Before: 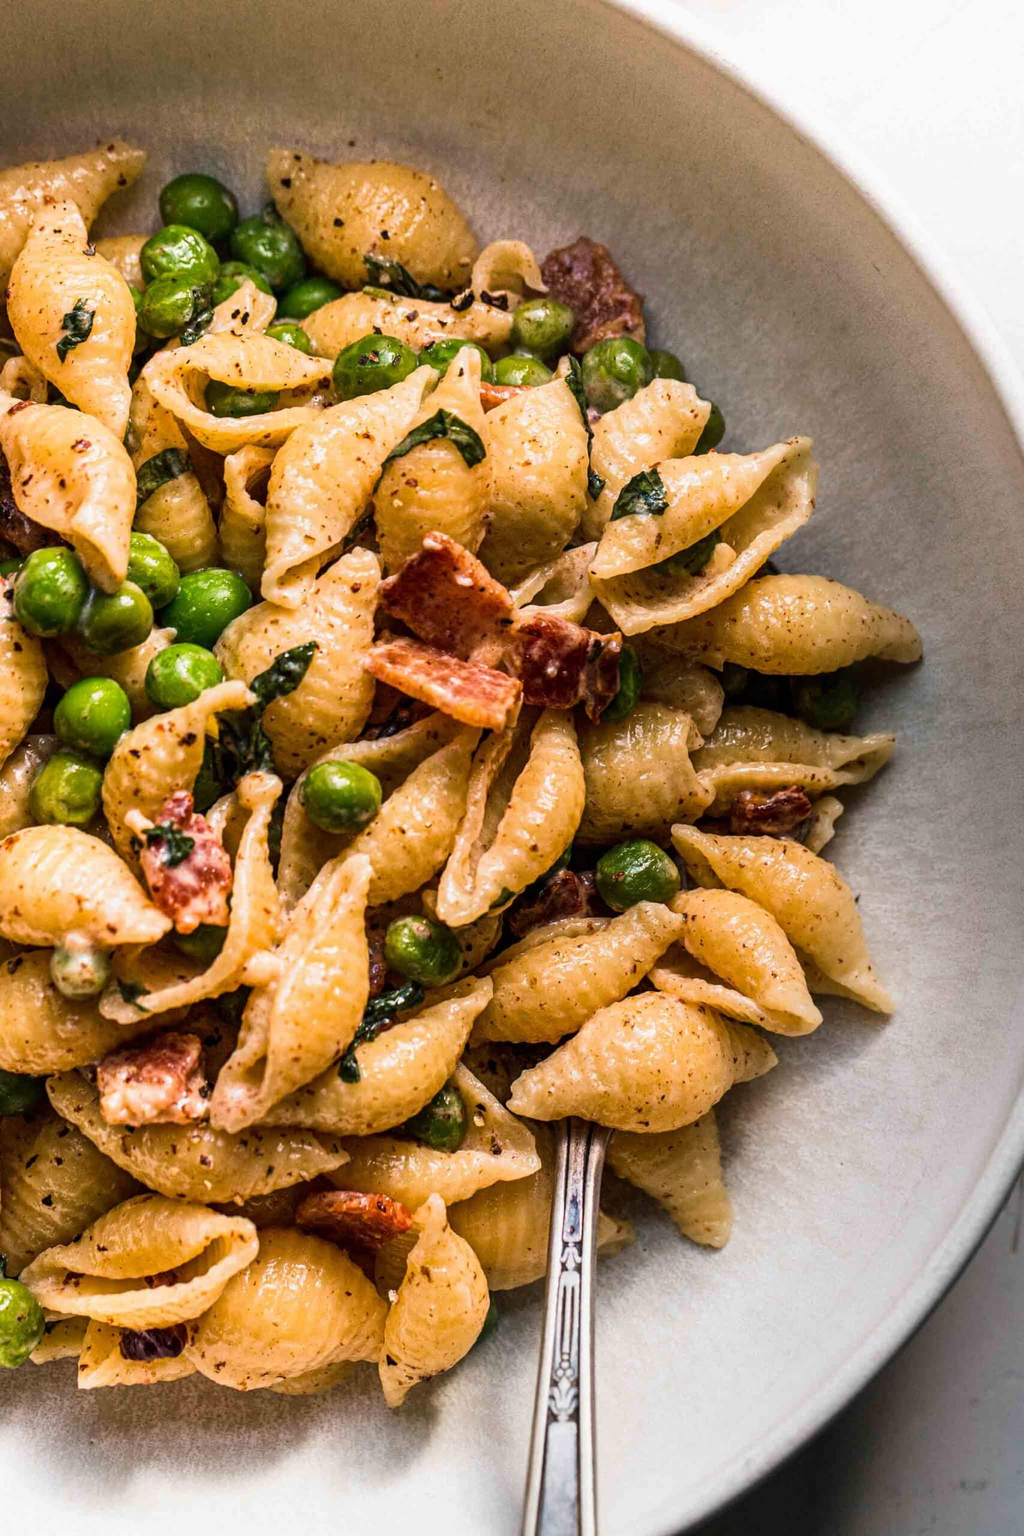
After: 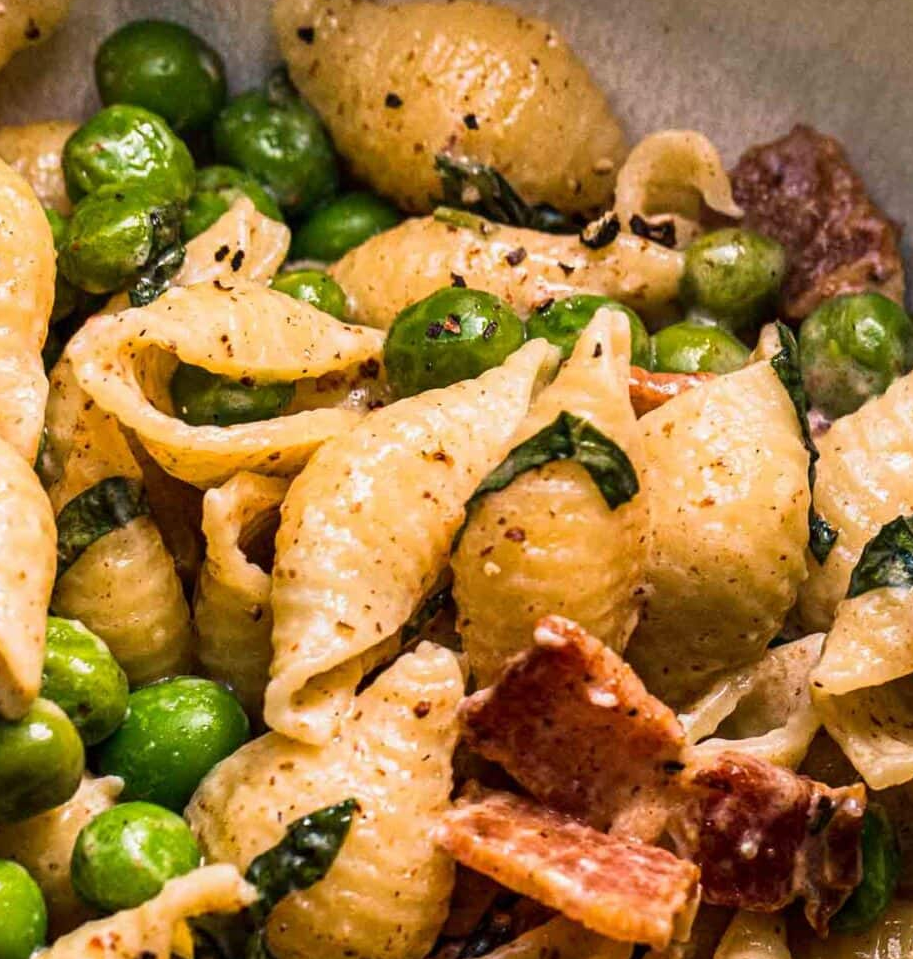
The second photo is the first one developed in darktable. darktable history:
crop: left 10.048%, top 10.581%, right 36.45%, bottom 51.93%
